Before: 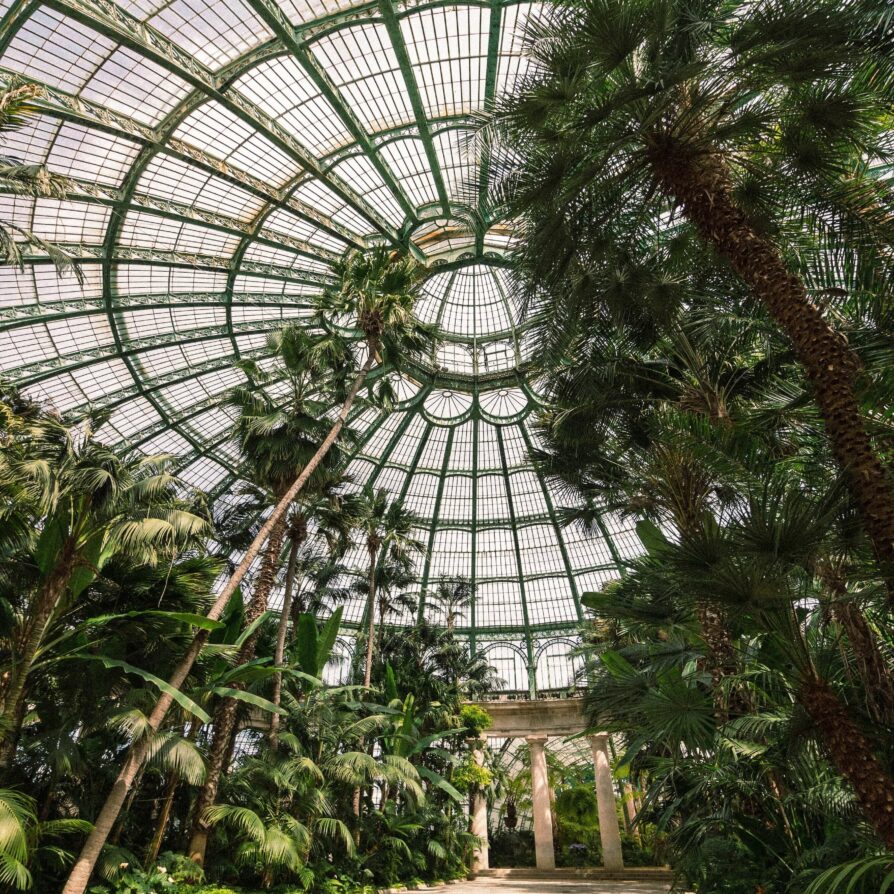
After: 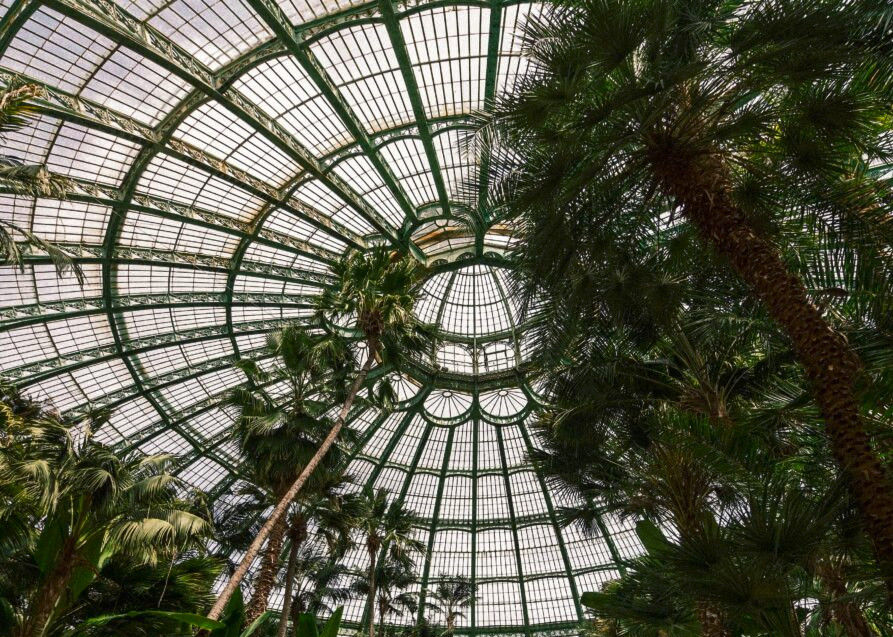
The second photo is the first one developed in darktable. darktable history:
tone curve: curves: ch0 [(0, 0) (0.536, 0.402) (1, 1)], color space Lab, independent channels, preserve colors none
crop: right 0.001%, bottom 28.648%
